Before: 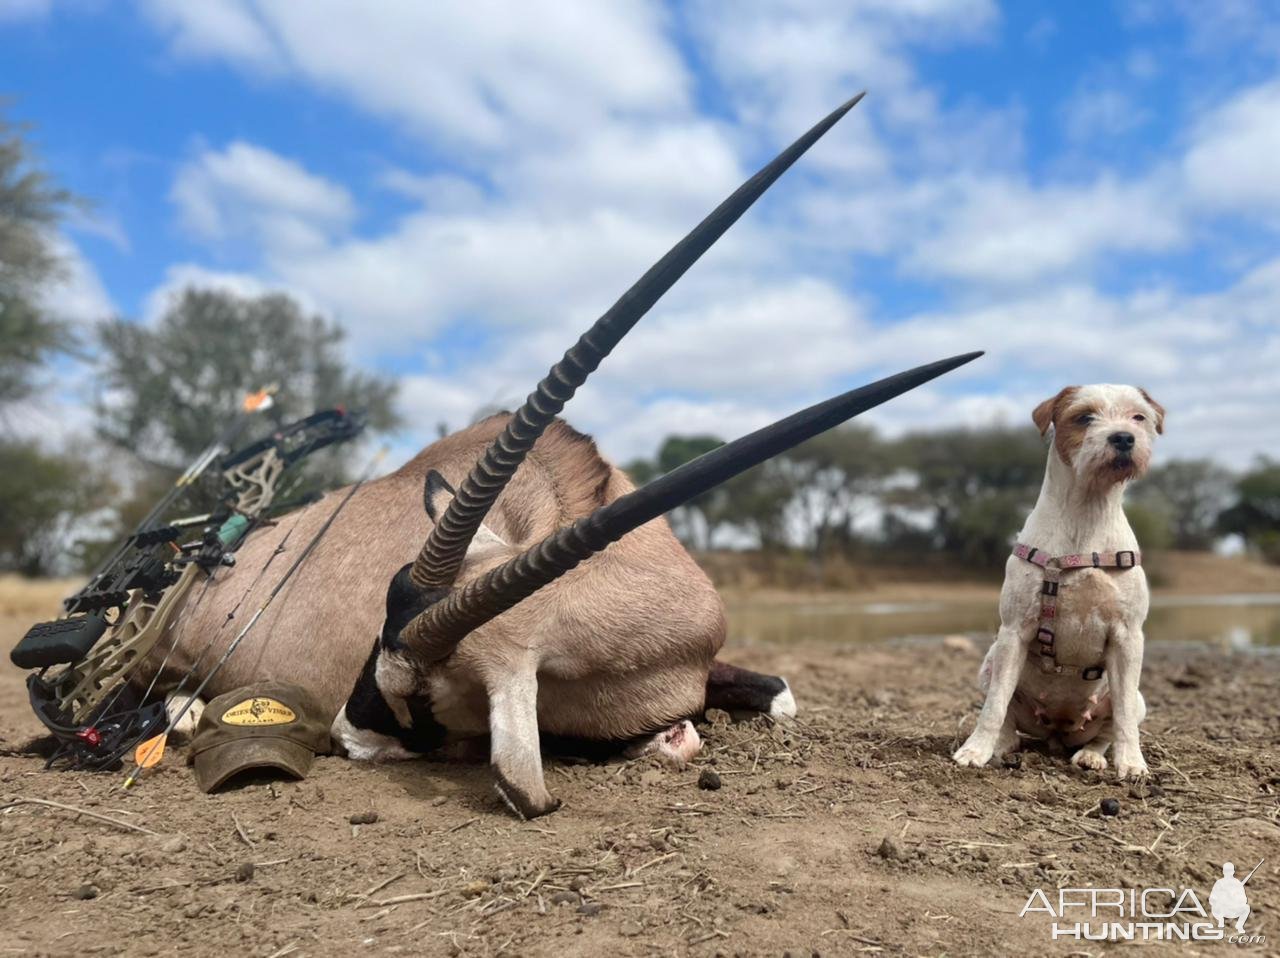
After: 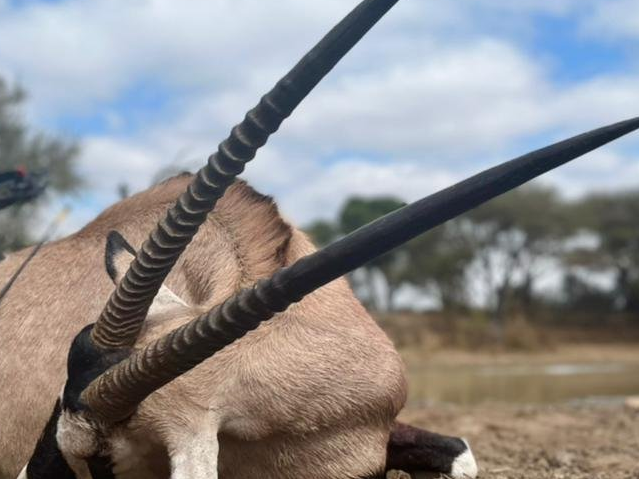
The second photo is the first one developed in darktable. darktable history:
crop: left 25%, top 25%, right 25%, bottom 25%
color balance rgb: saturation formula JzAzBz (2021)
